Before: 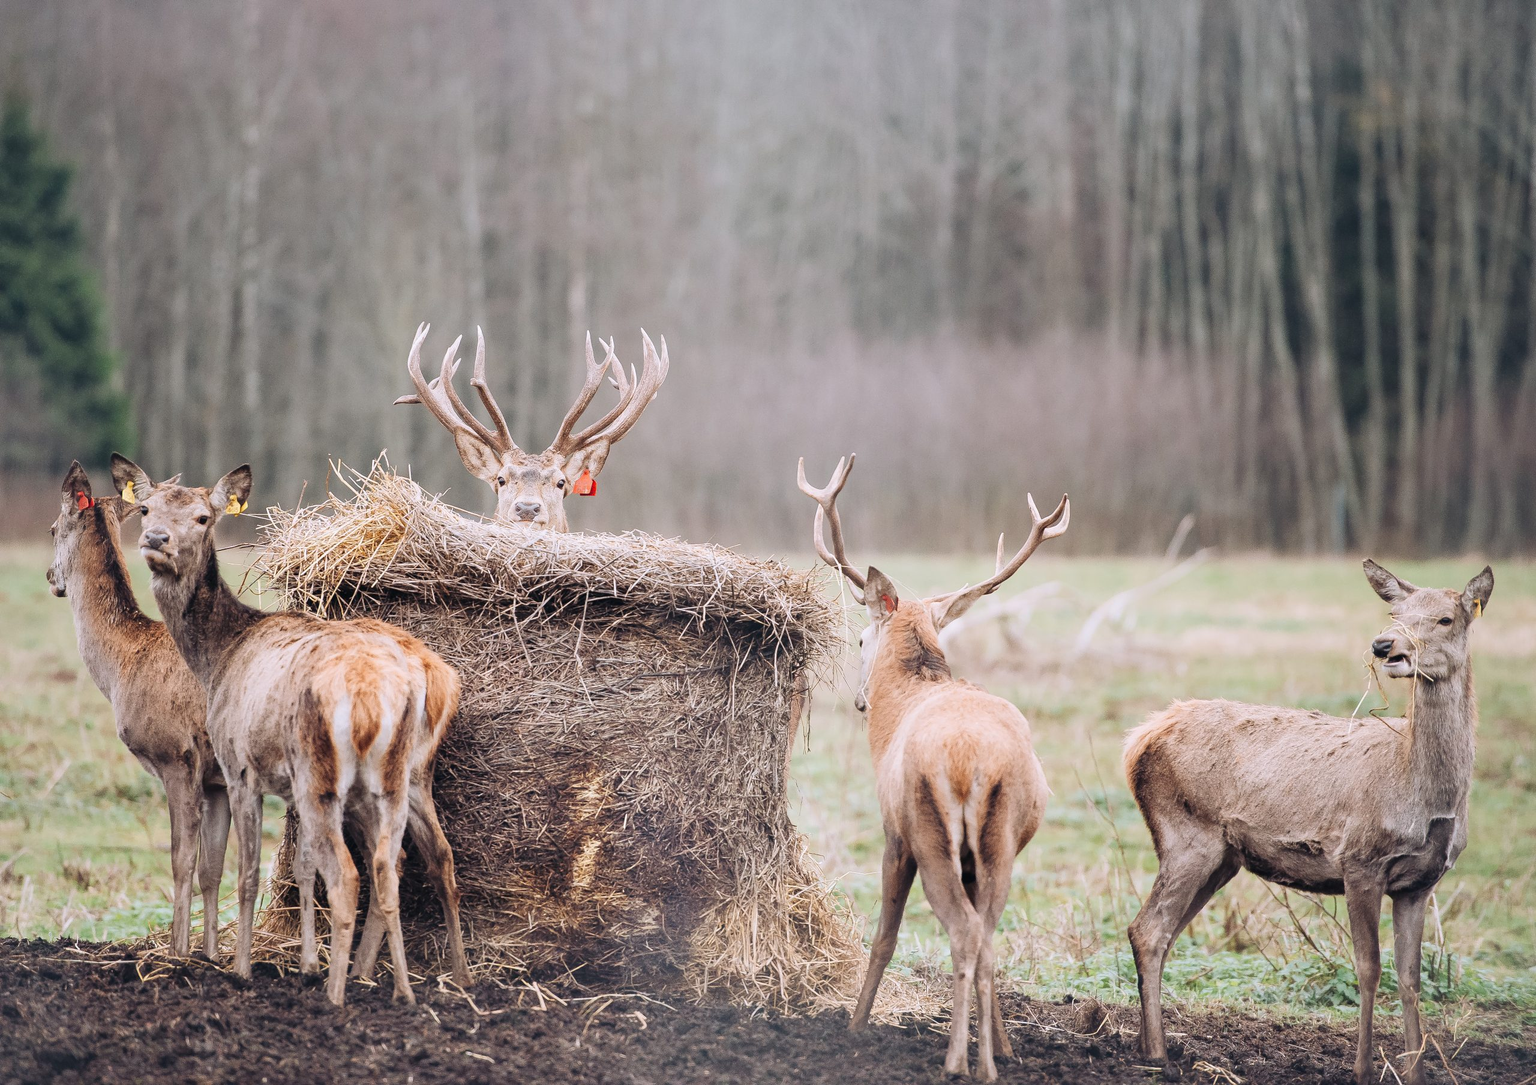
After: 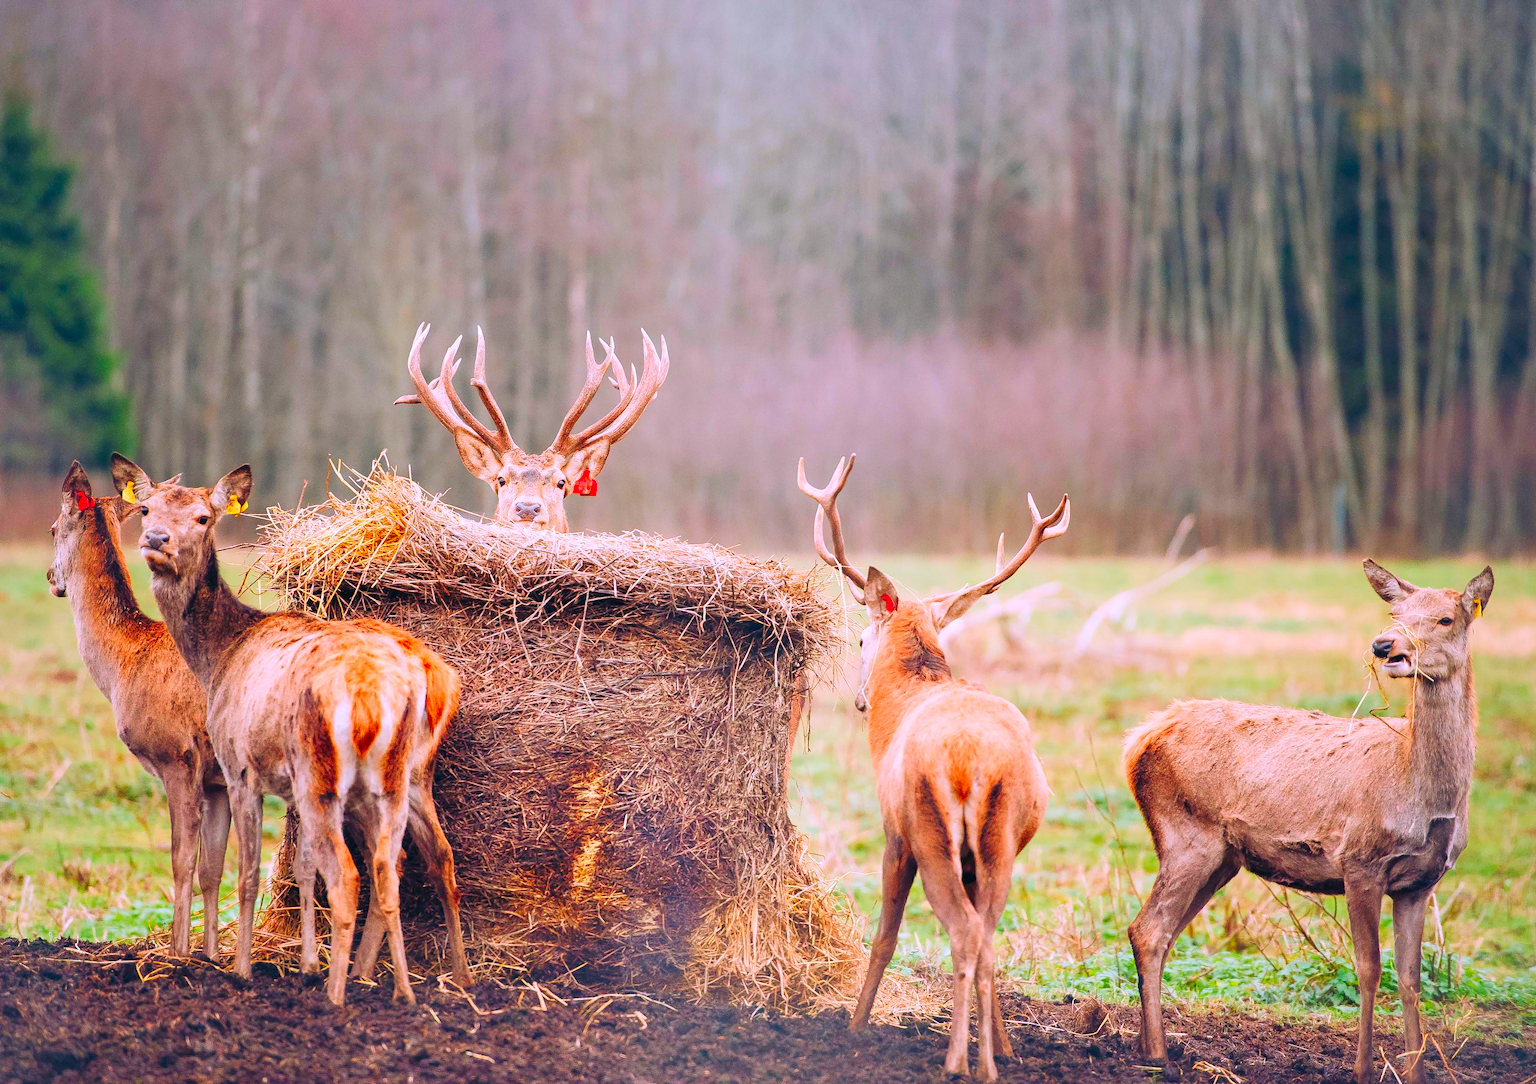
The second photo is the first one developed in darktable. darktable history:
exposure: exposure 0.134 EV, compensate highlight preservation false
color correction: highlights a* 1.63, highlights b* -1.63, saturation 2.54
